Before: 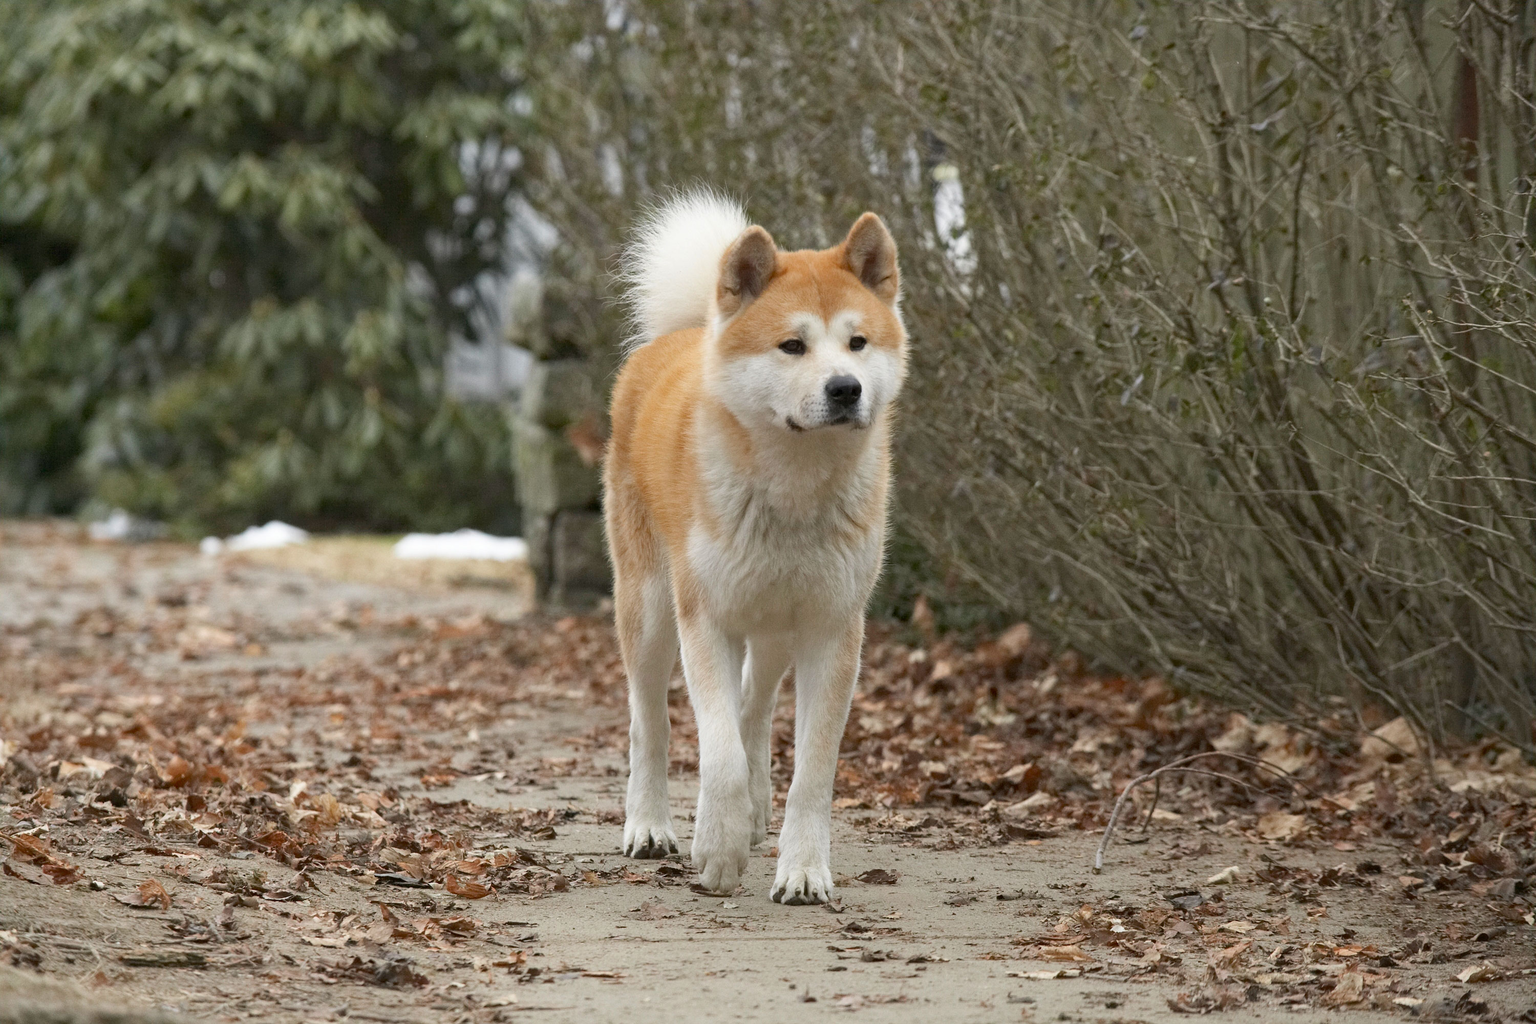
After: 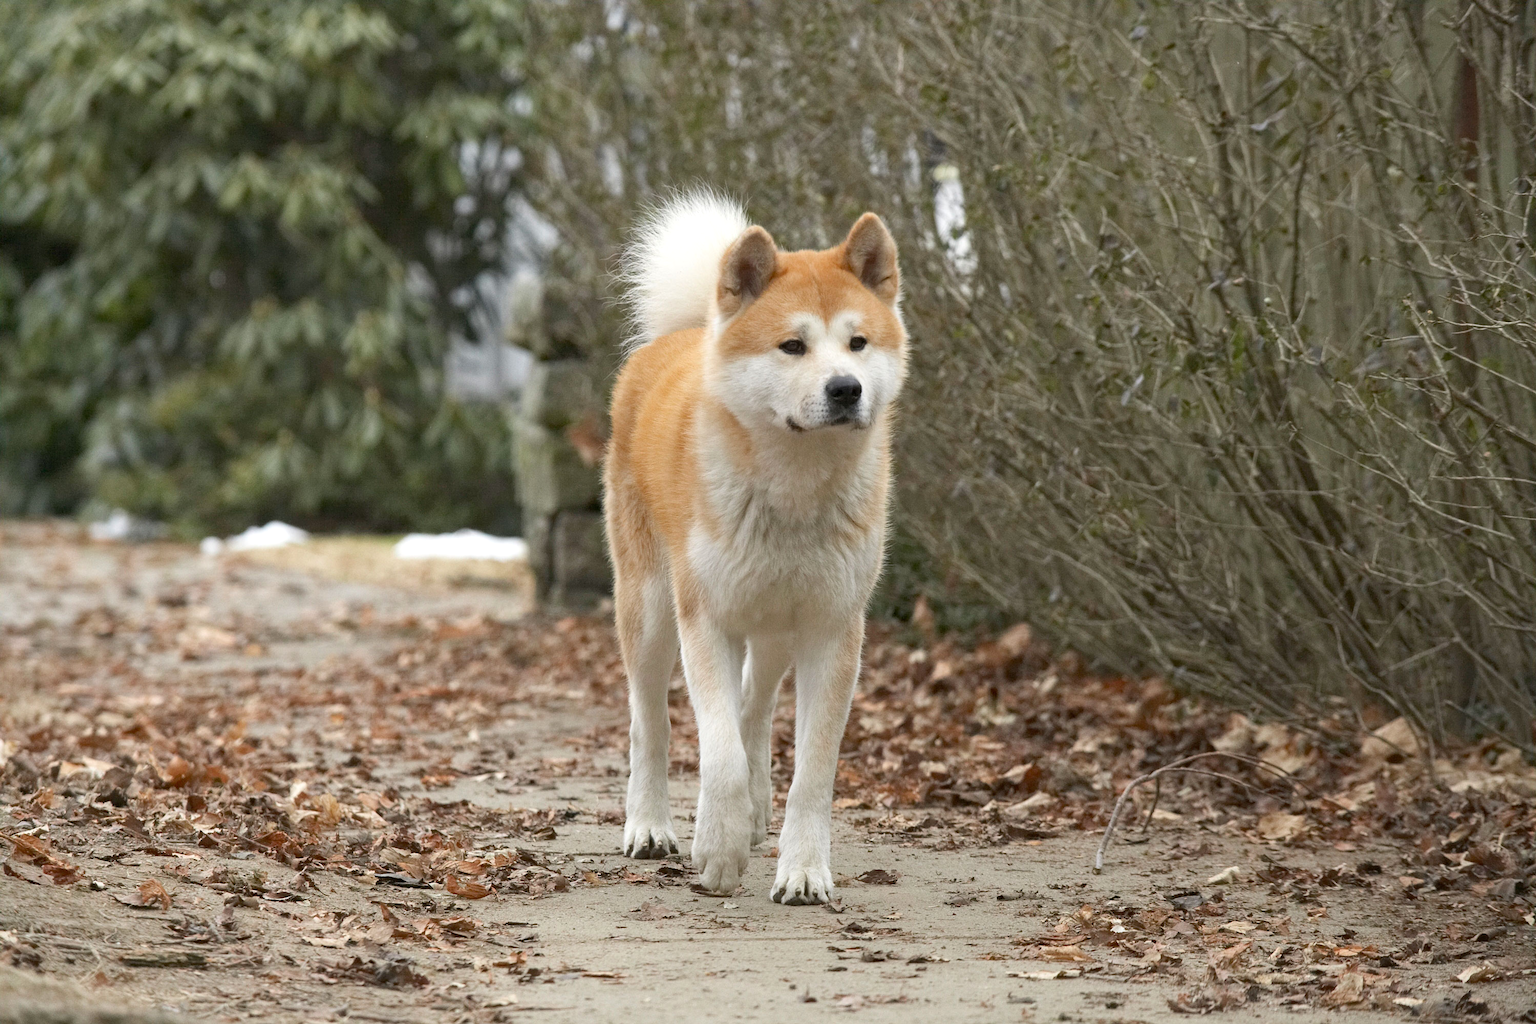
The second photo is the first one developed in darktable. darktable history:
exposure: black level correction 0, exposure 0.2 EV, compensate exposure bias true, compensate highlight preservation false
